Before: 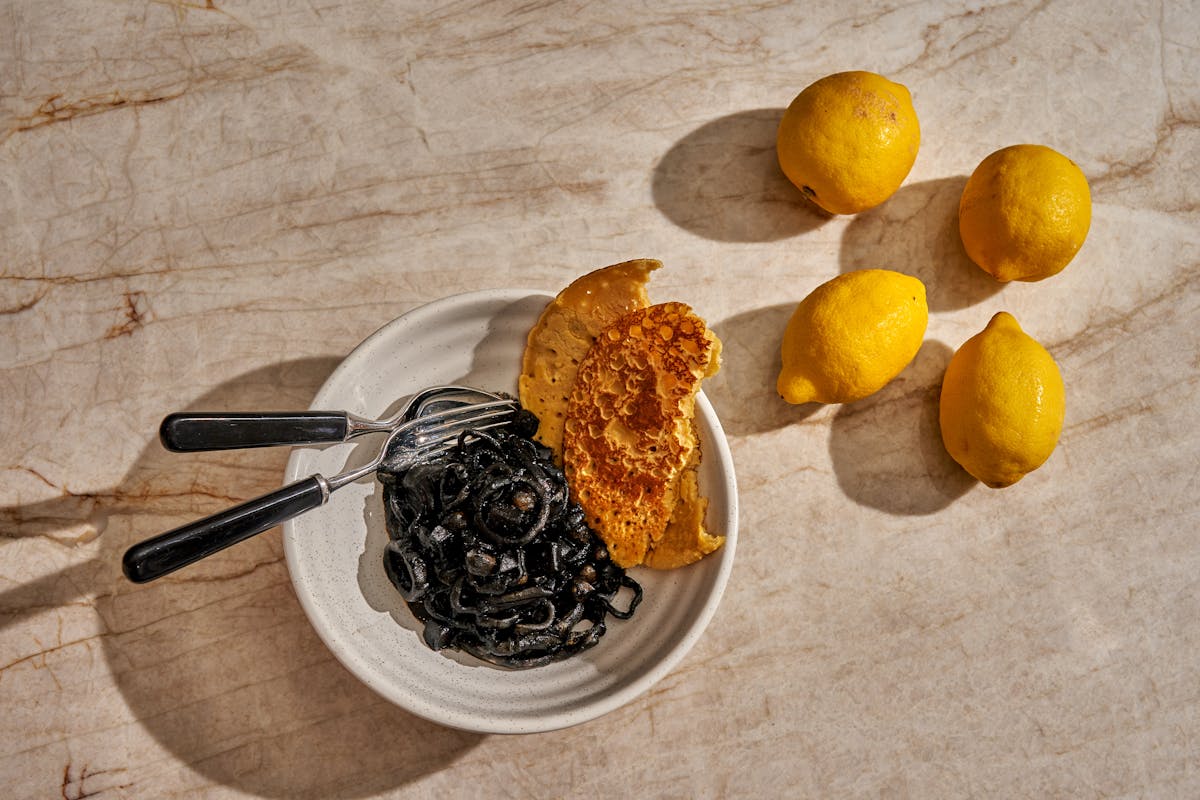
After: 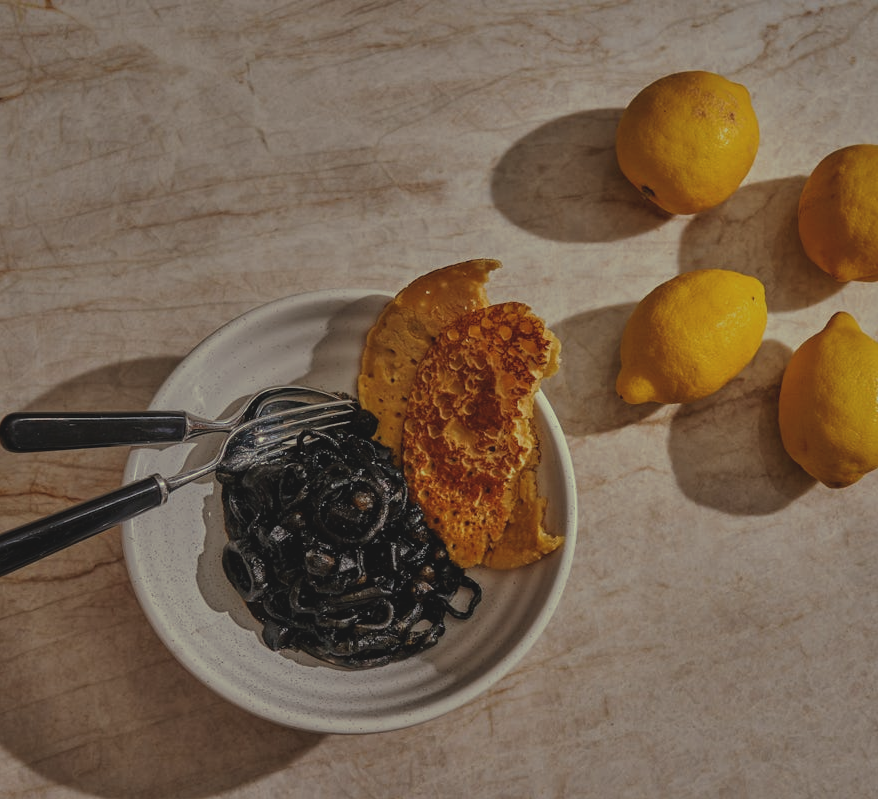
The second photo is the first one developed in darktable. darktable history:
exposure: black level correction -0.016, exposure -1.018 EV, compensate highlight preservation false
split-toning: shadows › hue 290.82°, shadows › saturation 0.34, highlights › saturation 0.38, balance 0, compress 50%
crop: left 13.443%, right 13.31%
